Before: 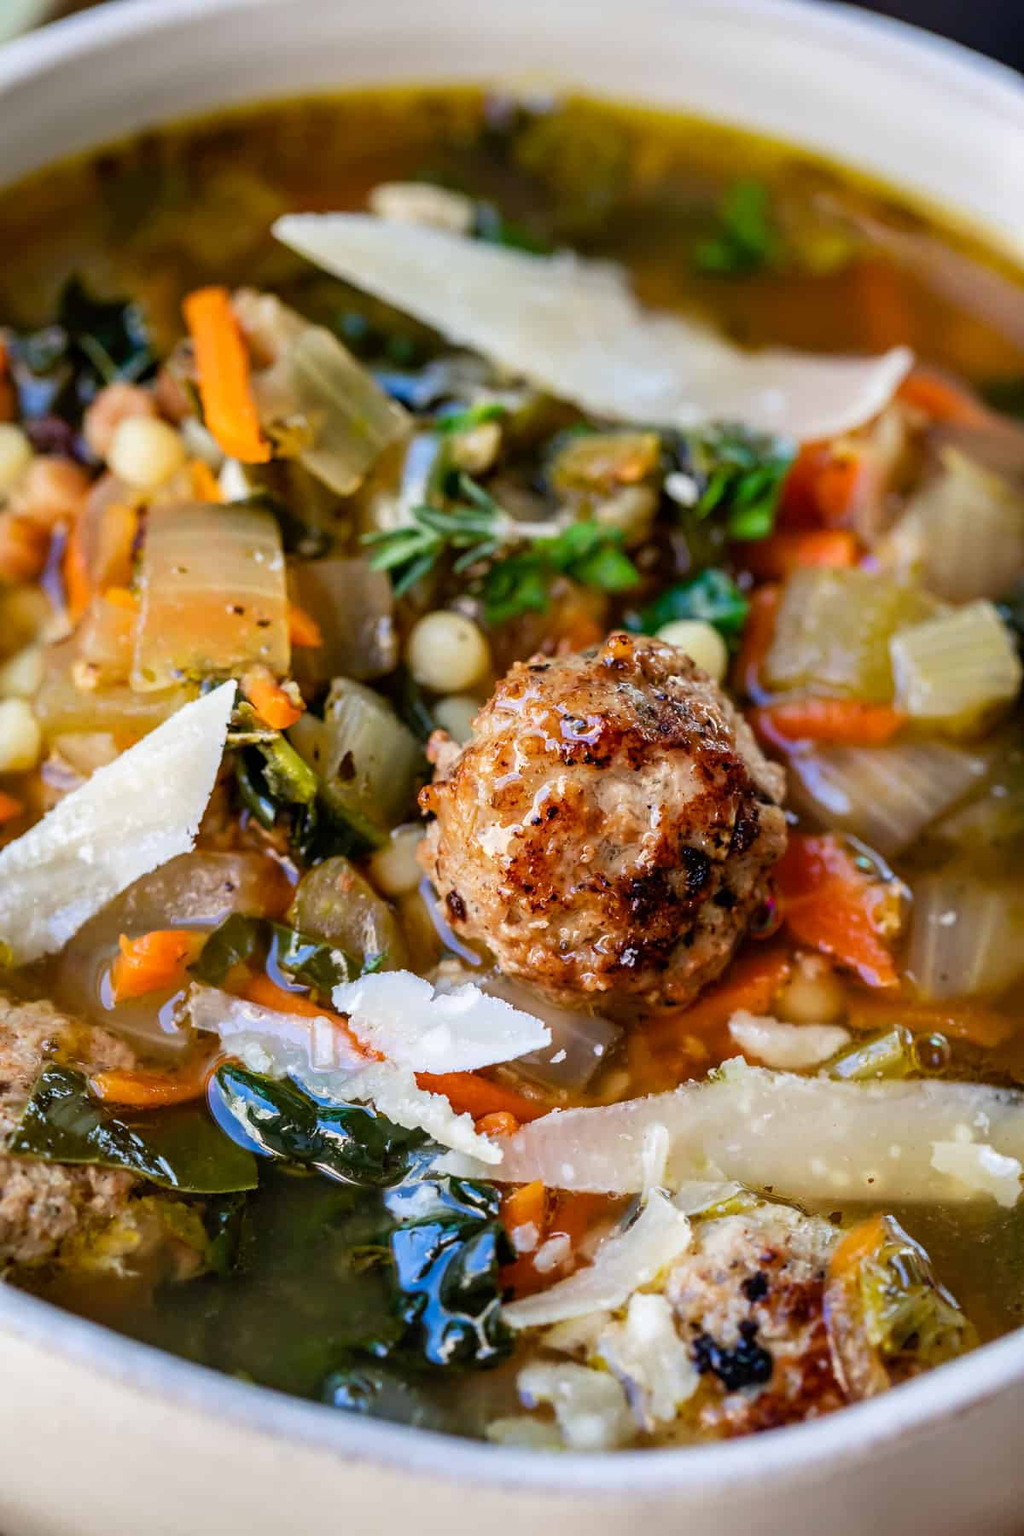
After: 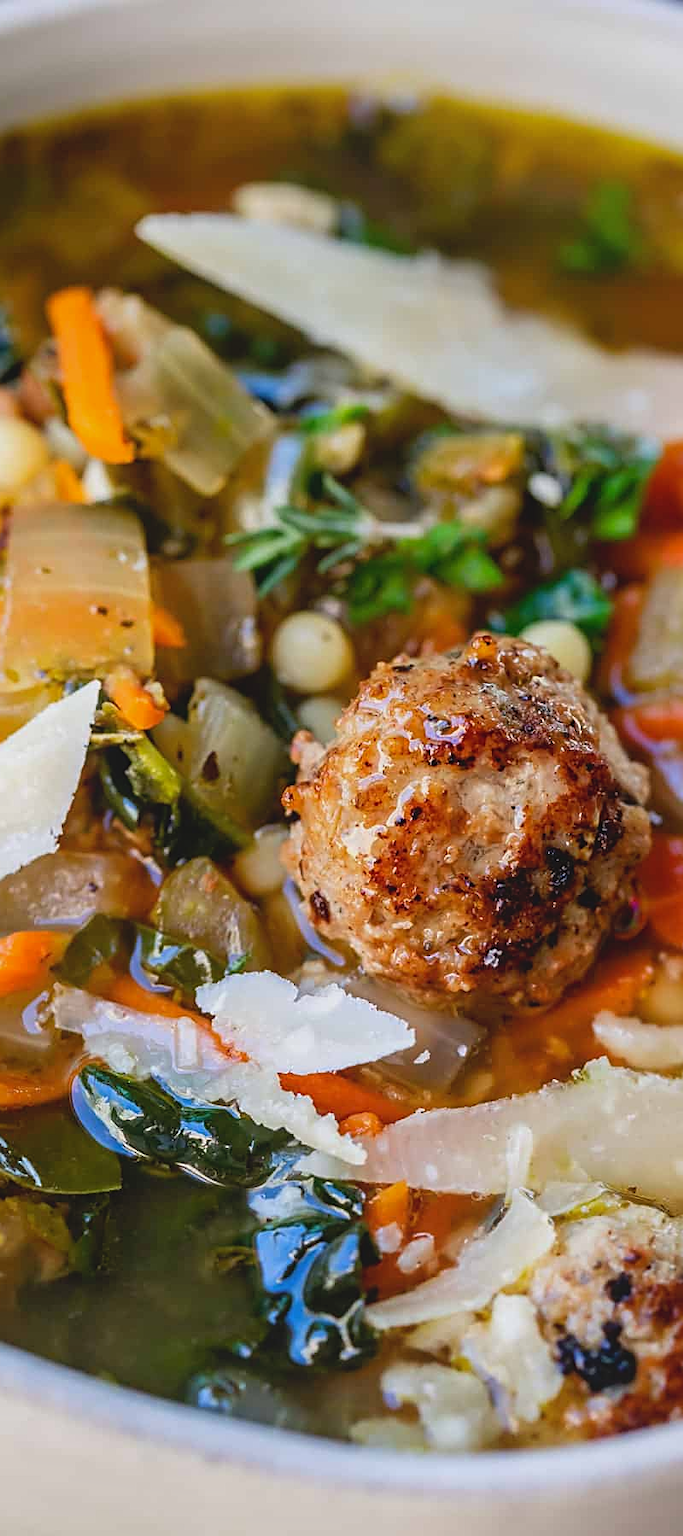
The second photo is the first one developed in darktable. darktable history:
local contrast: highlights 70%, shadows 65%, detail 84%, midtone range 0.32
crop and rotate: left 13.396%, right 19.934%
sharpen: on, module defaults
color correction: highlights b* -0.001
